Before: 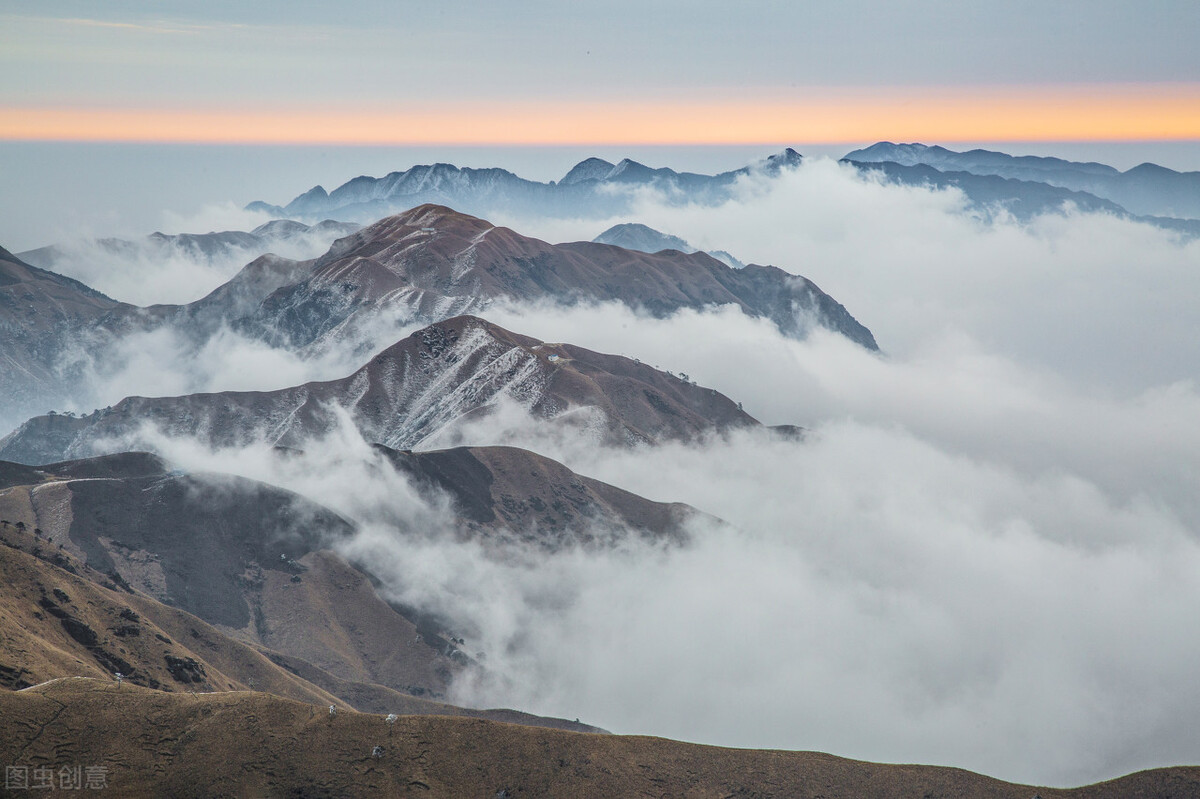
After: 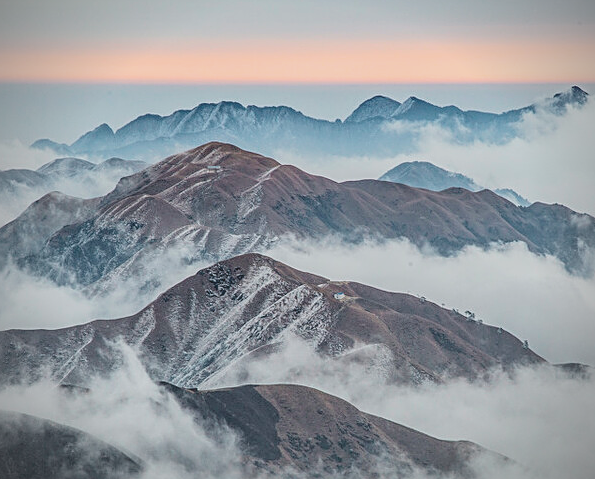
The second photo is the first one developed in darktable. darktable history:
local contrast: highlights 102%, shadows 99%, detail 119%, midtone range 0.2
exposure: black level correction 0.01, exposure 0.008 EV, compensate exposure bias true, compensate highlight preservation false
filmic rgb: middle gray luminance 18.32%, black relative exposure -11.54 EV, white relative exposure 2.59 EV, target black luminance 0%, hardness 8.35, latitude 98.41%, contrast 1.079, shadows ↔ highlights balance 0.509%, color science v6 (2022)
sharpen: on, module defaults
vignetting: on, module defaults
contrast brightness saturation: contrast -0.137, brightness 0.045, saturation -0.122
crop: left 17.853%, top 7.778%, right 32.526%, bottom 32.172%
